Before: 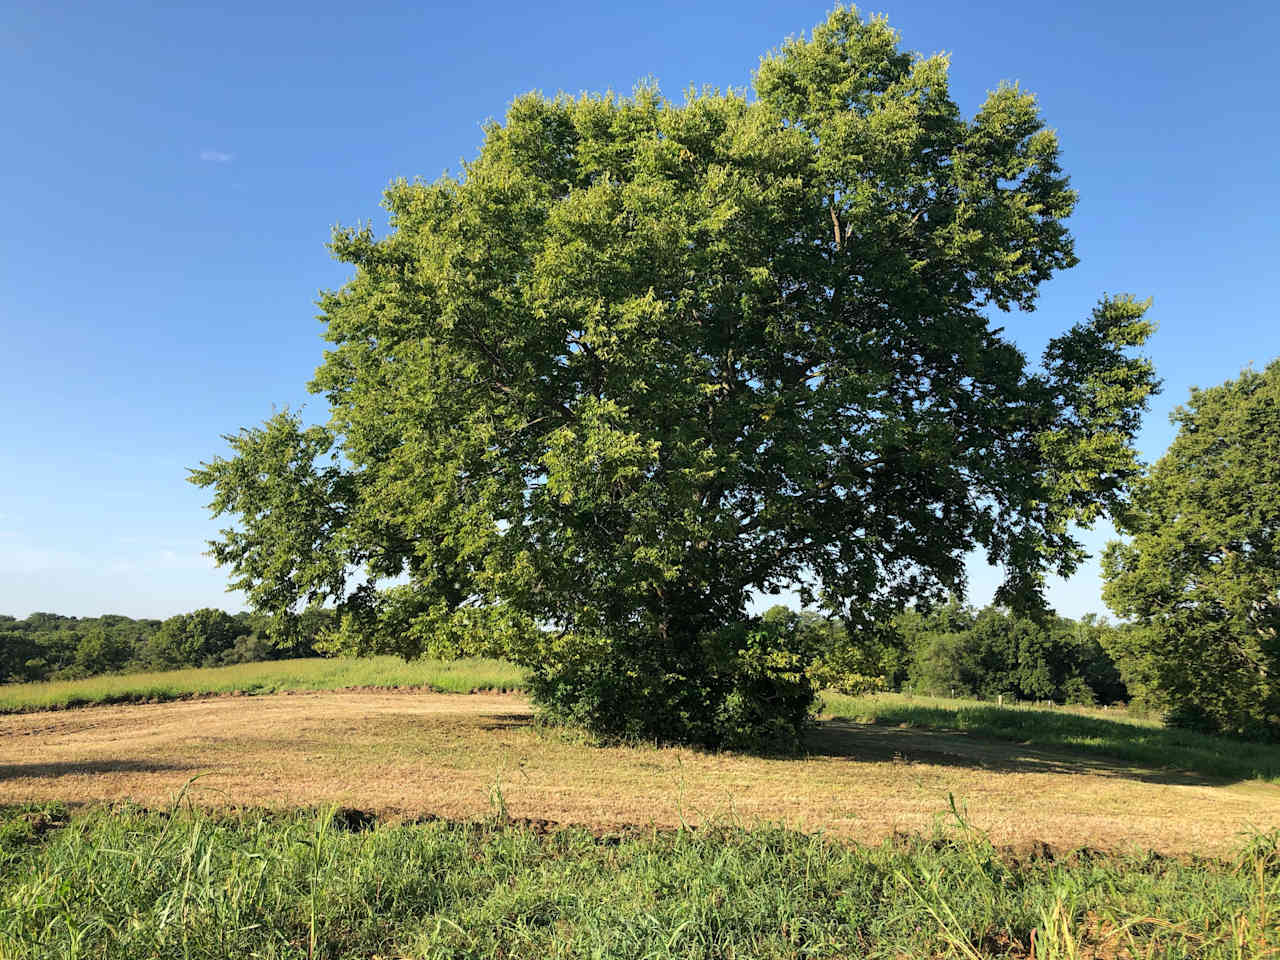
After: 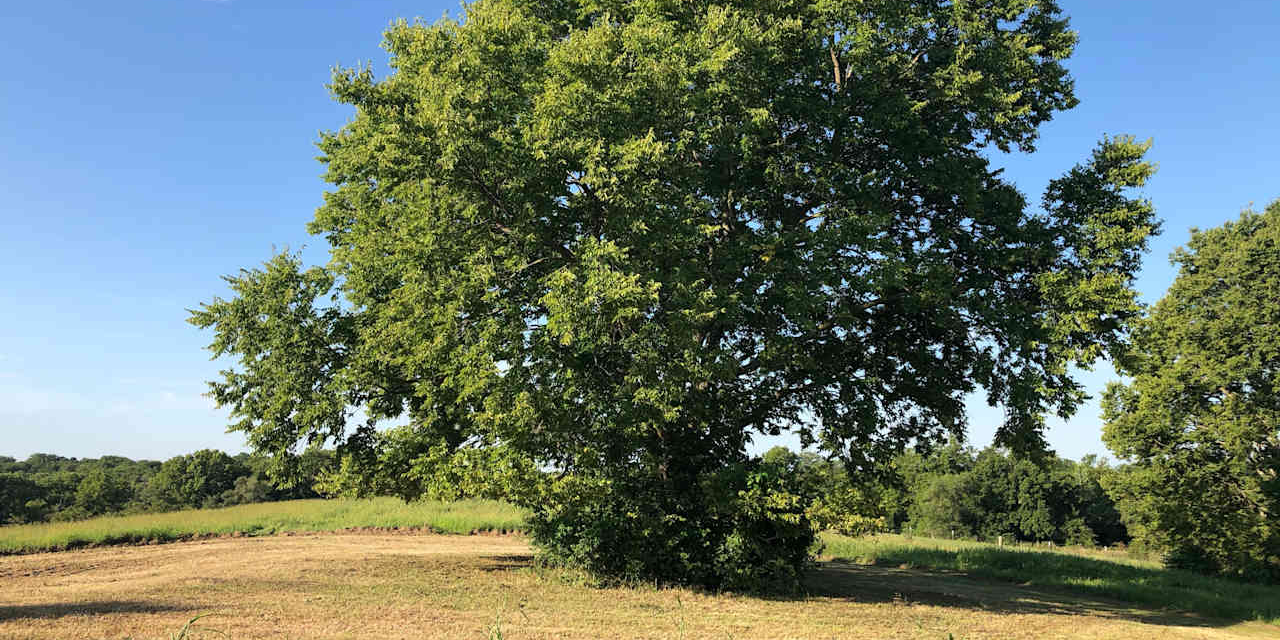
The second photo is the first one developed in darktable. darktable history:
crop: top 16.622%, bottom 16.702%
exposure: compensate highlight preservation false
